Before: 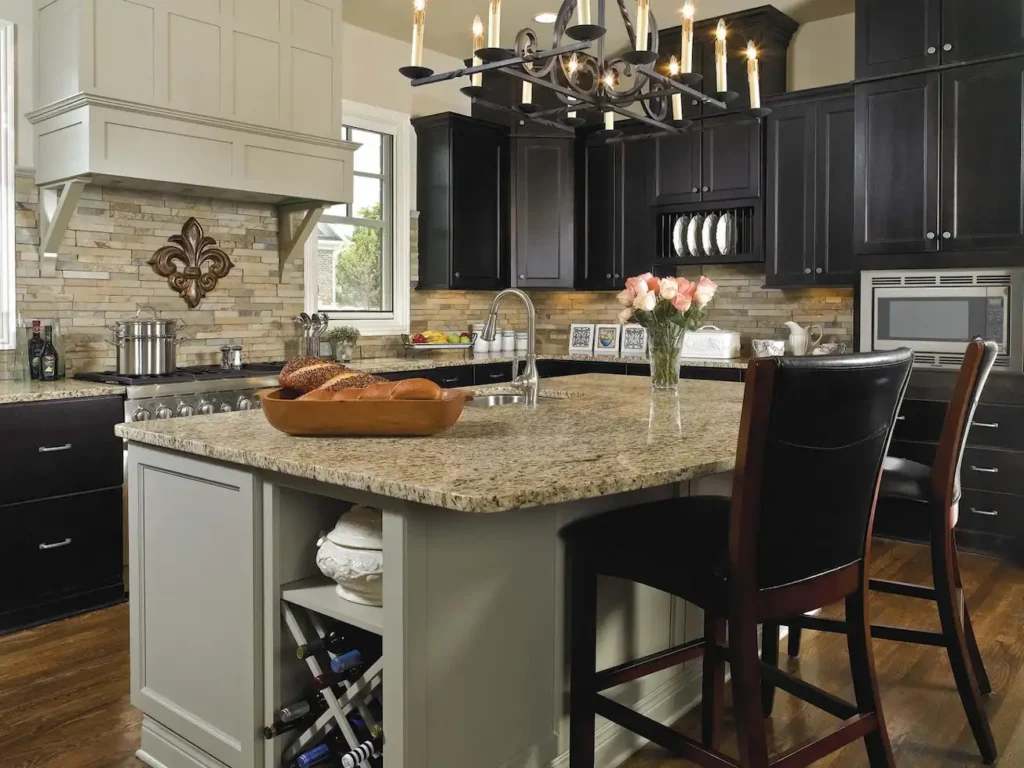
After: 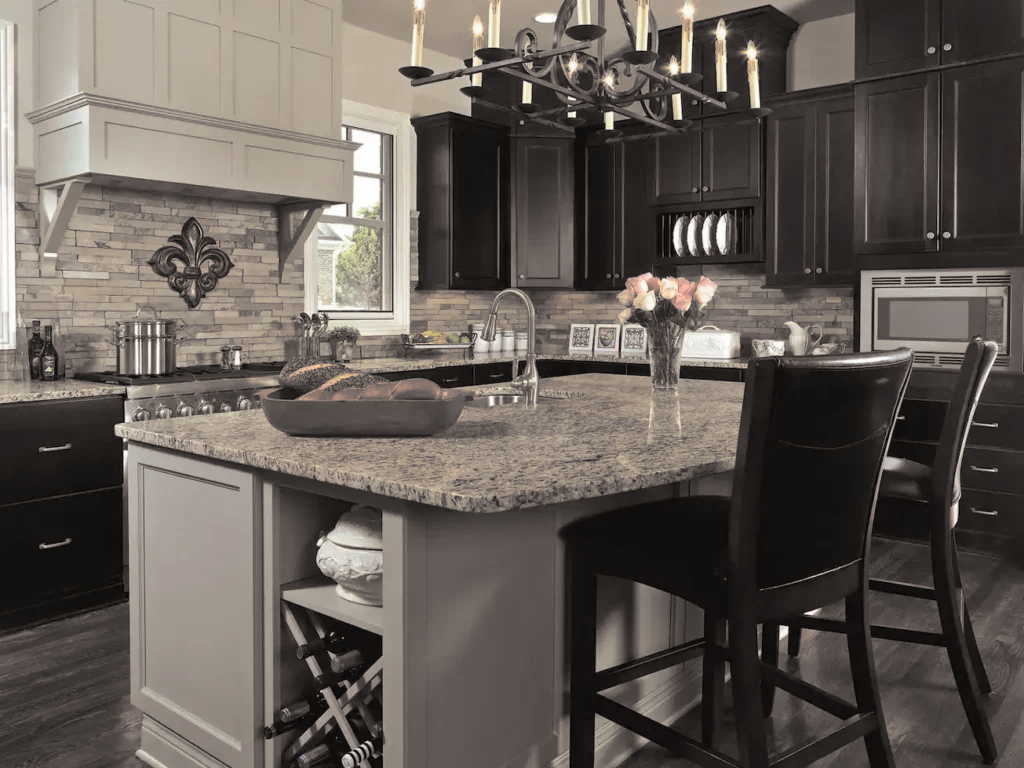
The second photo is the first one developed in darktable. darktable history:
split-toning: shadows › hue 26°, shadows › saturation 0.09, highlights › hue 40°, highlights › saturation 0.18, balance -63, compress 0%
color balance: output saturation 110%
